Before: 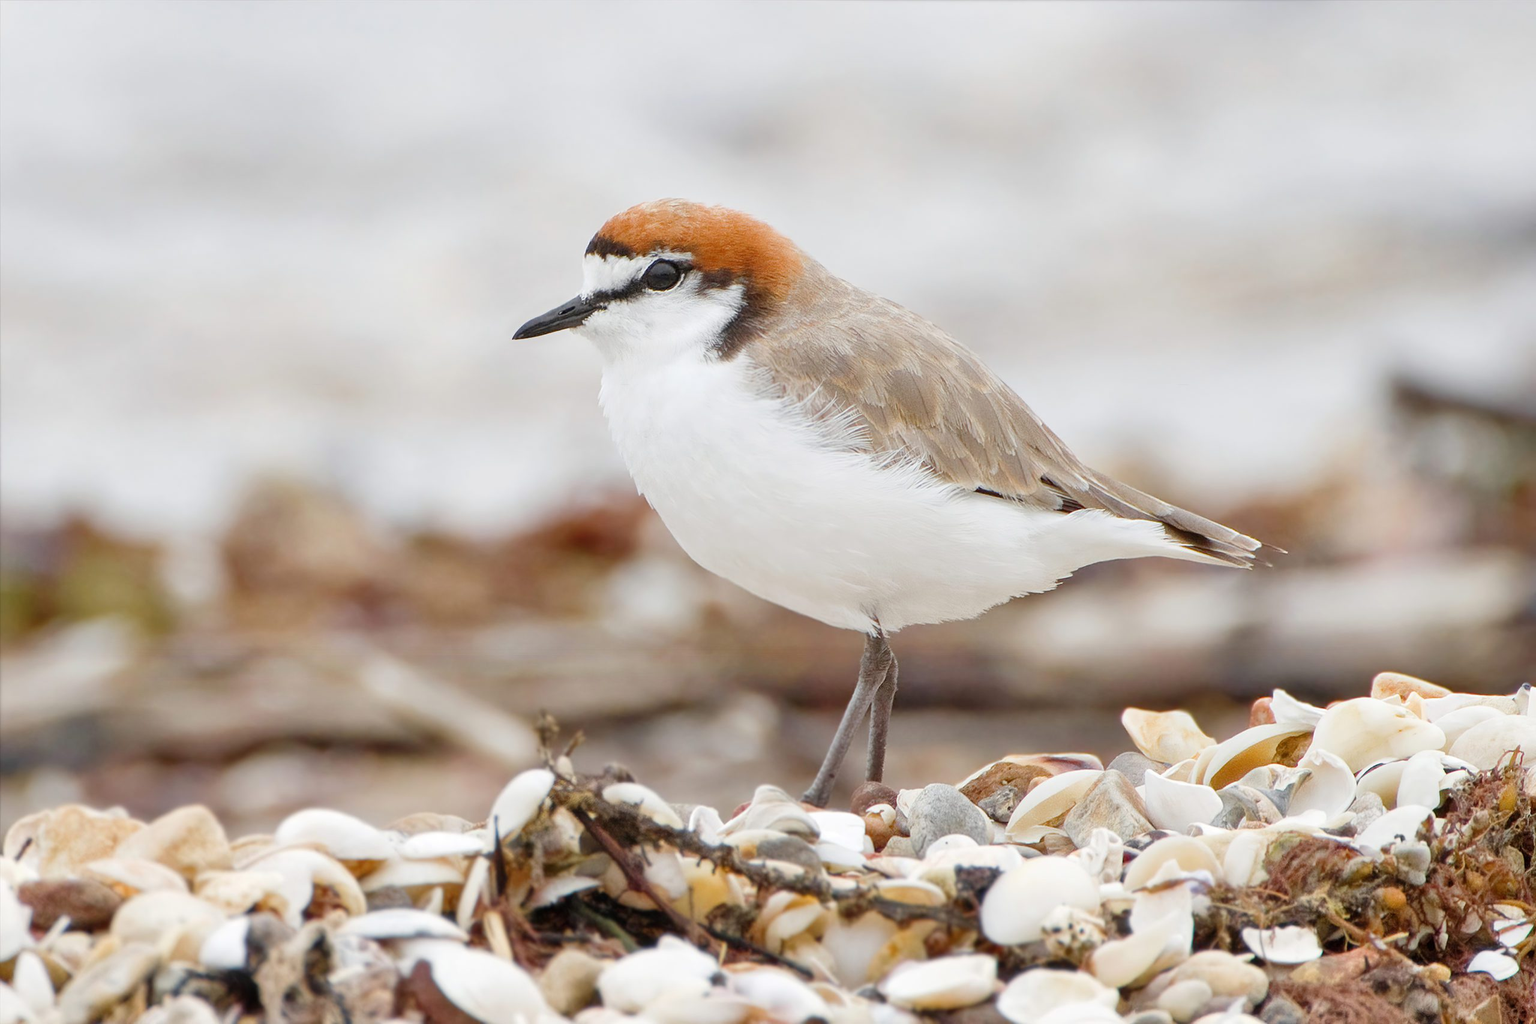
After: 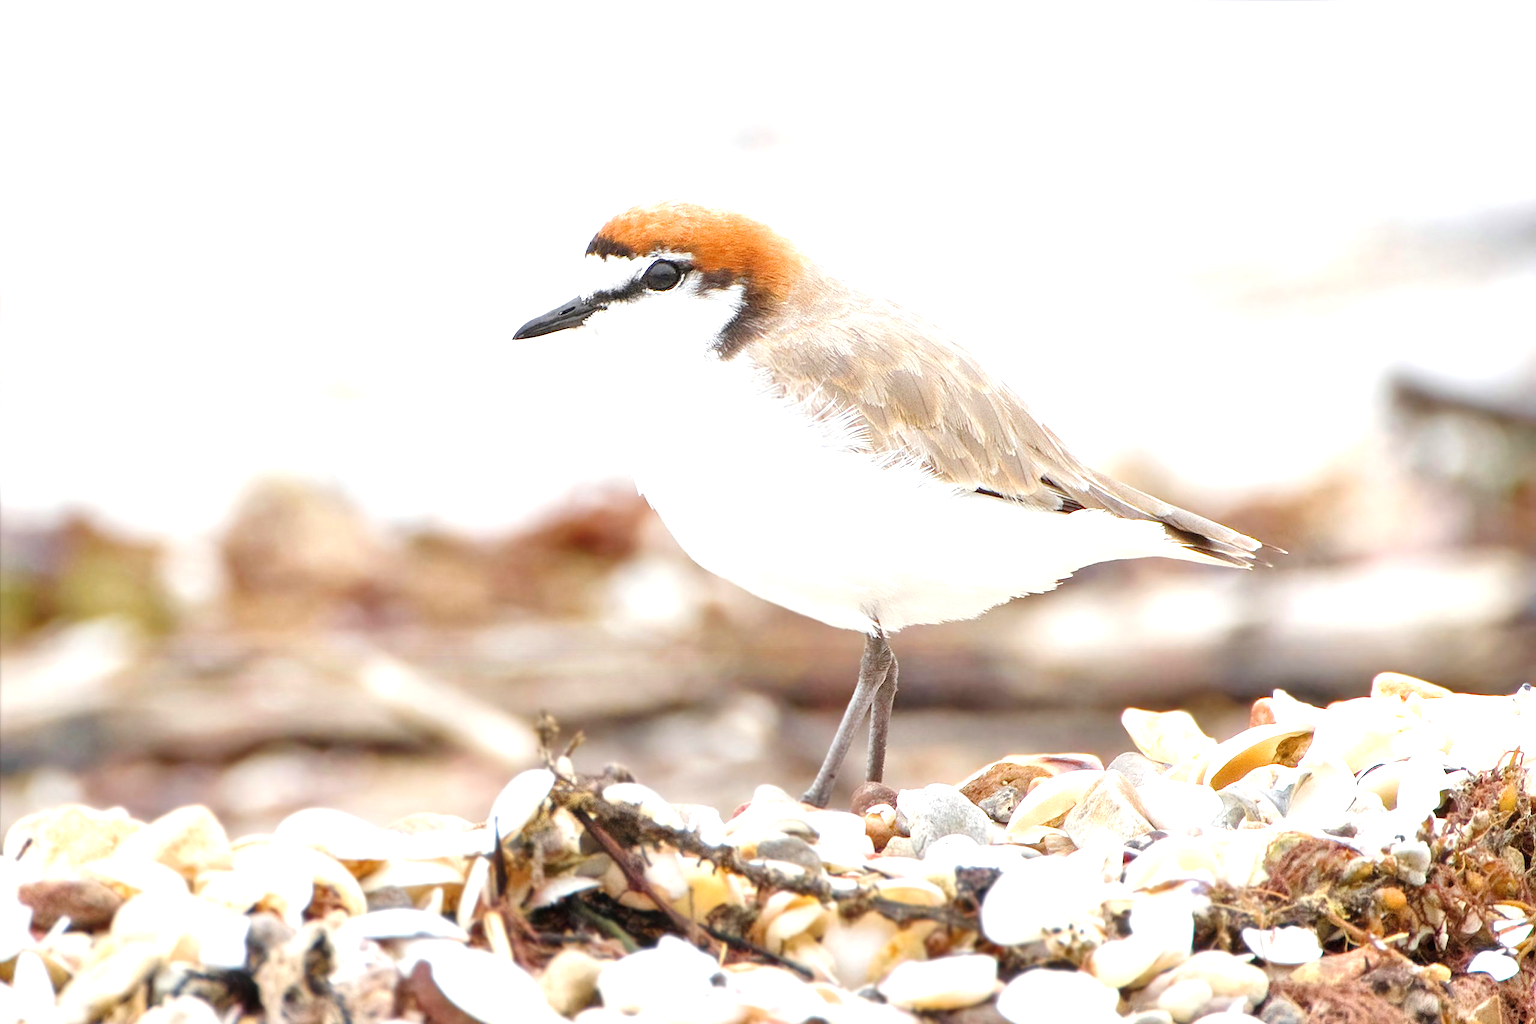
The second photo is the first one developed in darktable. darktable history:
exposure: exposure 0.94 EV, compensate highlight preservation false
